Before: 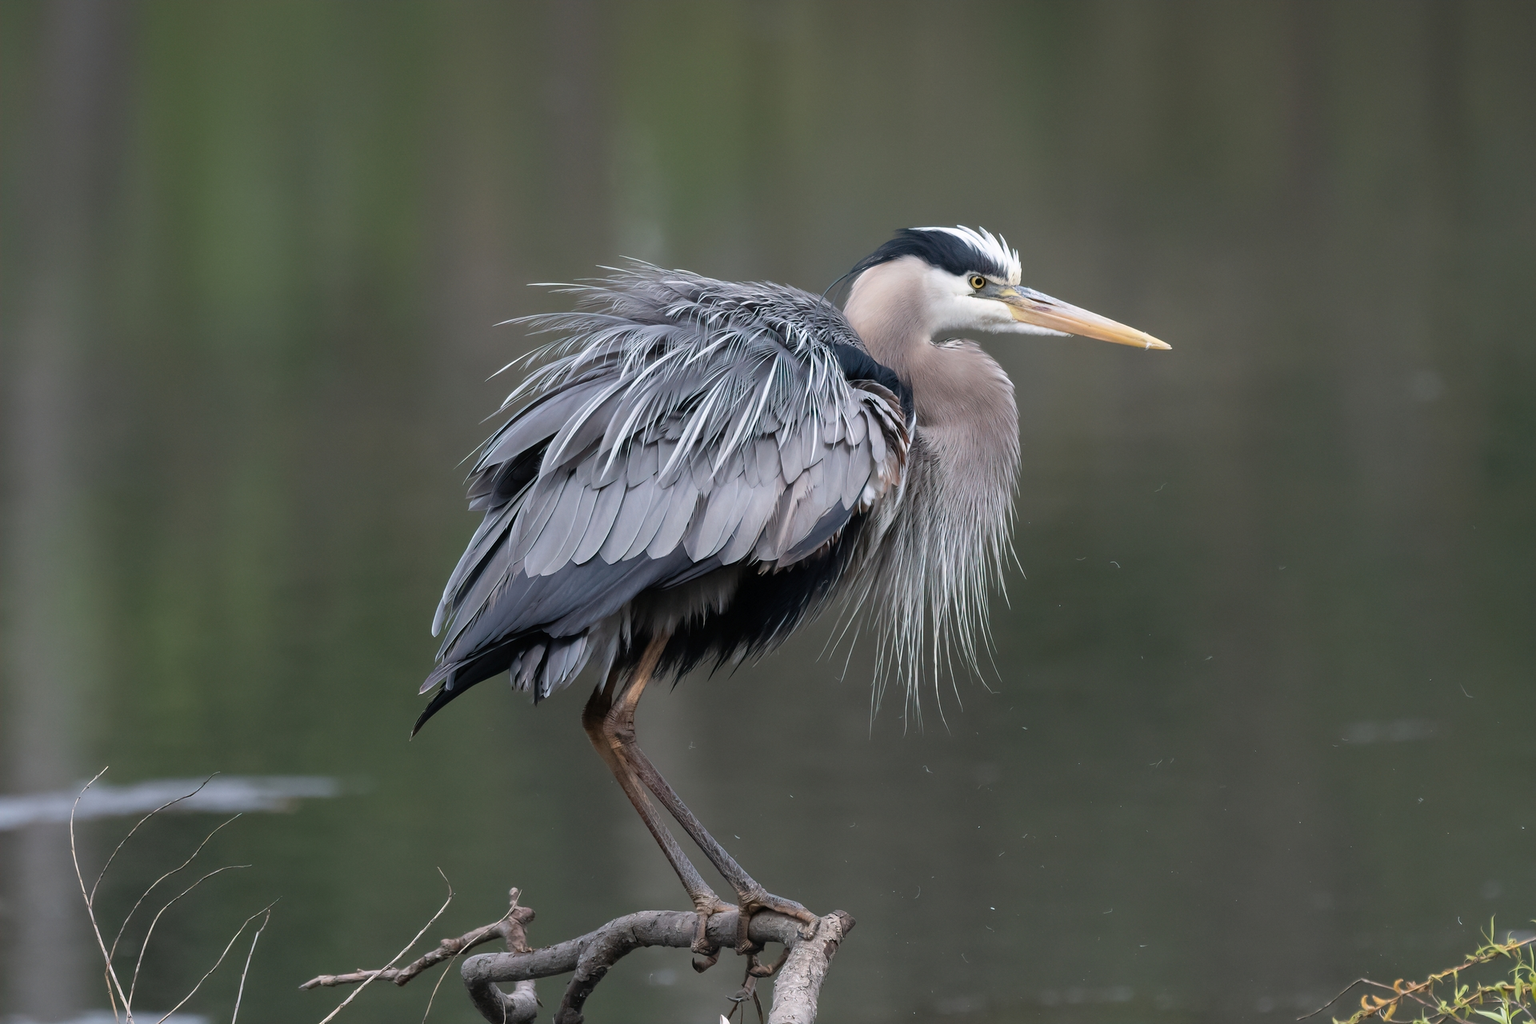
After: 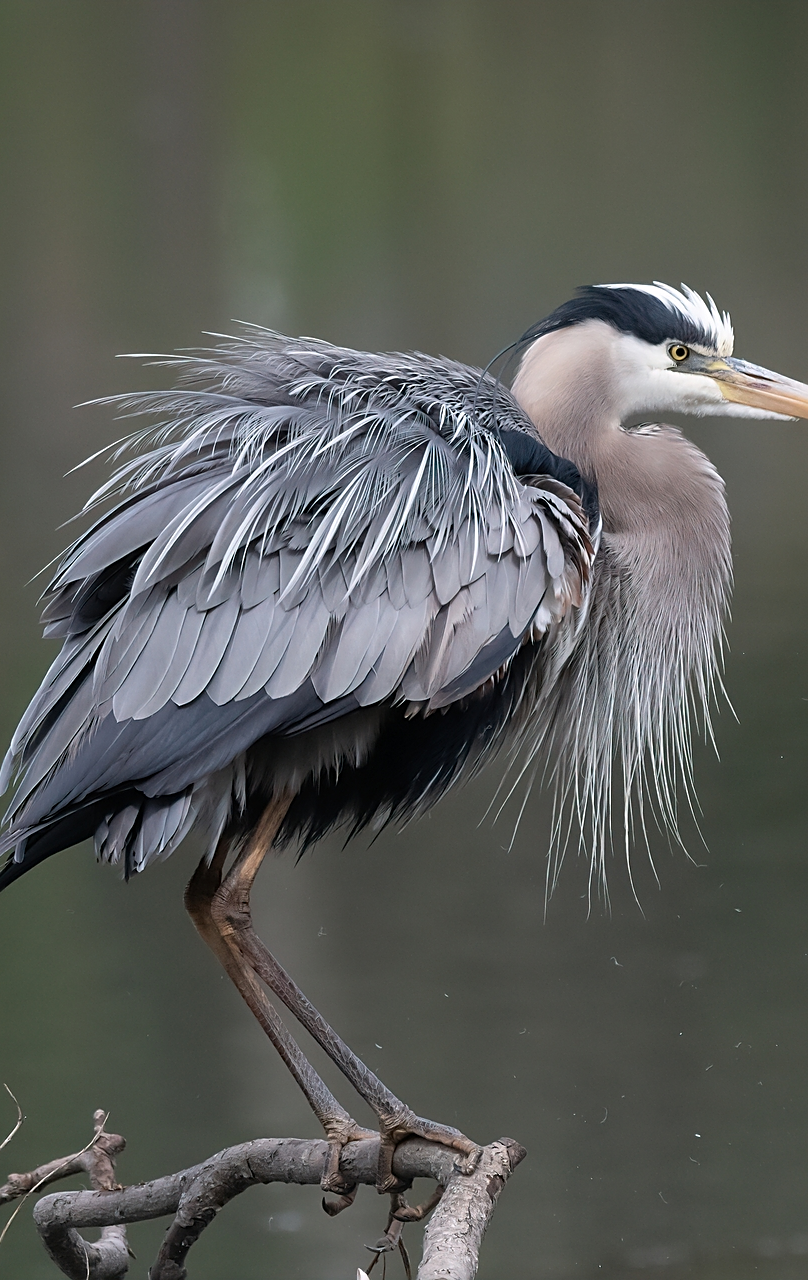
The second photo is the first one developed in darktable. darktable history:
sharpen: on, module defaults
crop: left 28.301%, right 29.608%
